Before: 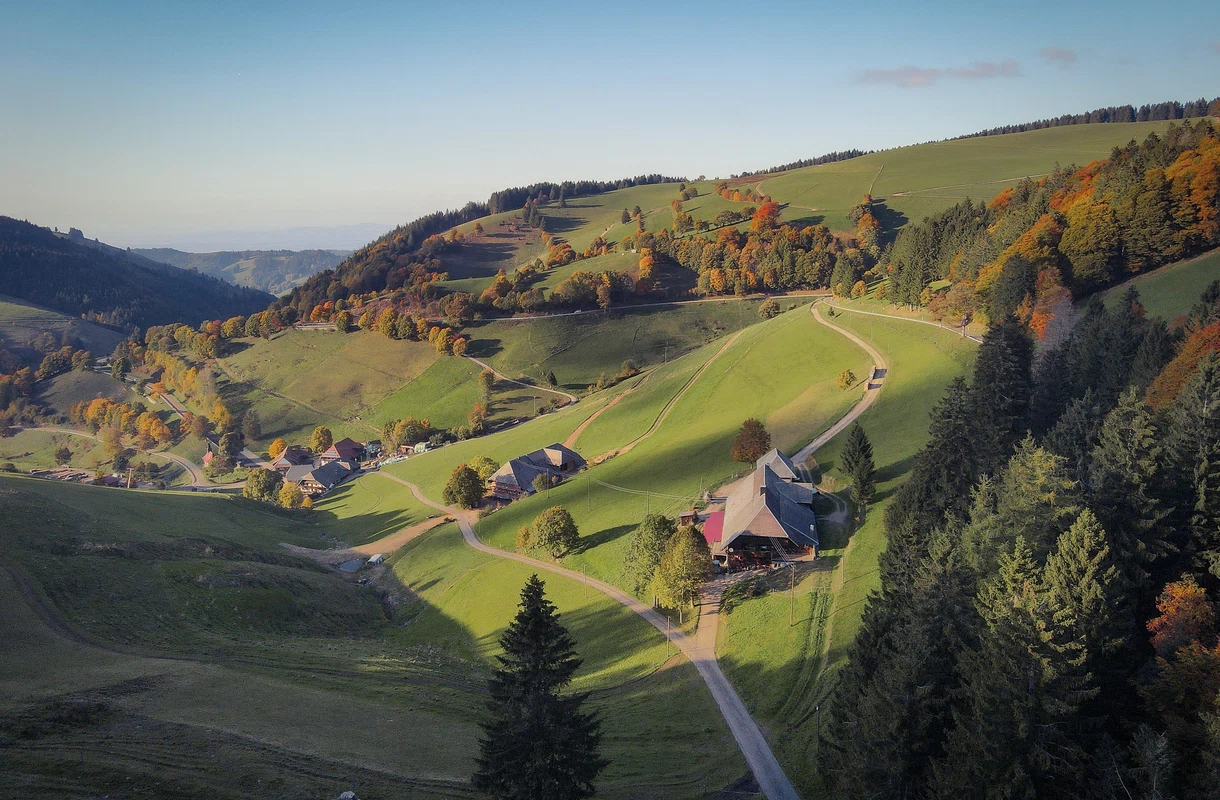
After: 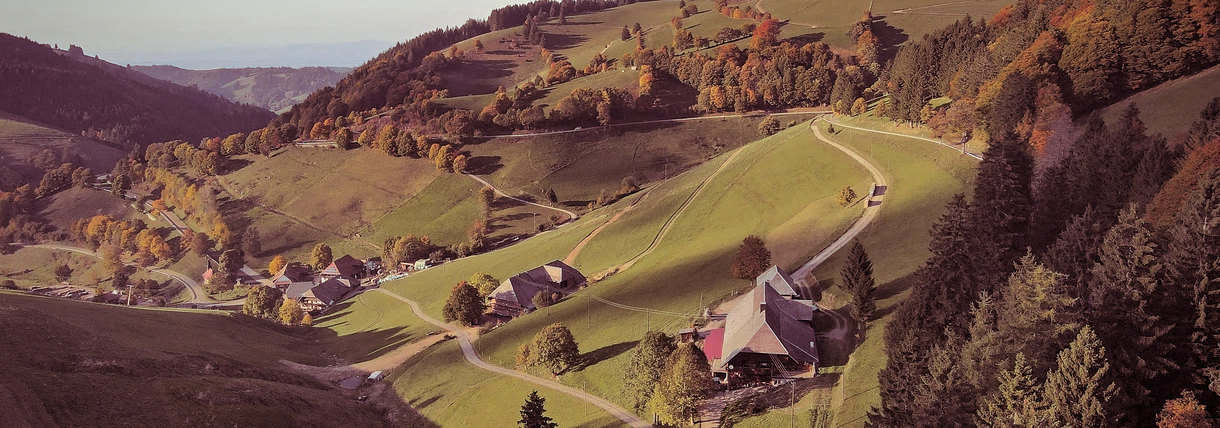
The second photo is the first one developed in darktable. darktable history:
contrast equalizer: y [[0.5, 0.504, 0.515, 0.527, 0.535, 0.534], [0.5 ×6], [0.491, 0.387, 0.179, 0.068, 0.068, 0.068], [0 ×5, 0.023], [0 ×6]]
split-toning: shadows › hue 360°
crop and rotate: top 23.043%, bottom 23.437%
